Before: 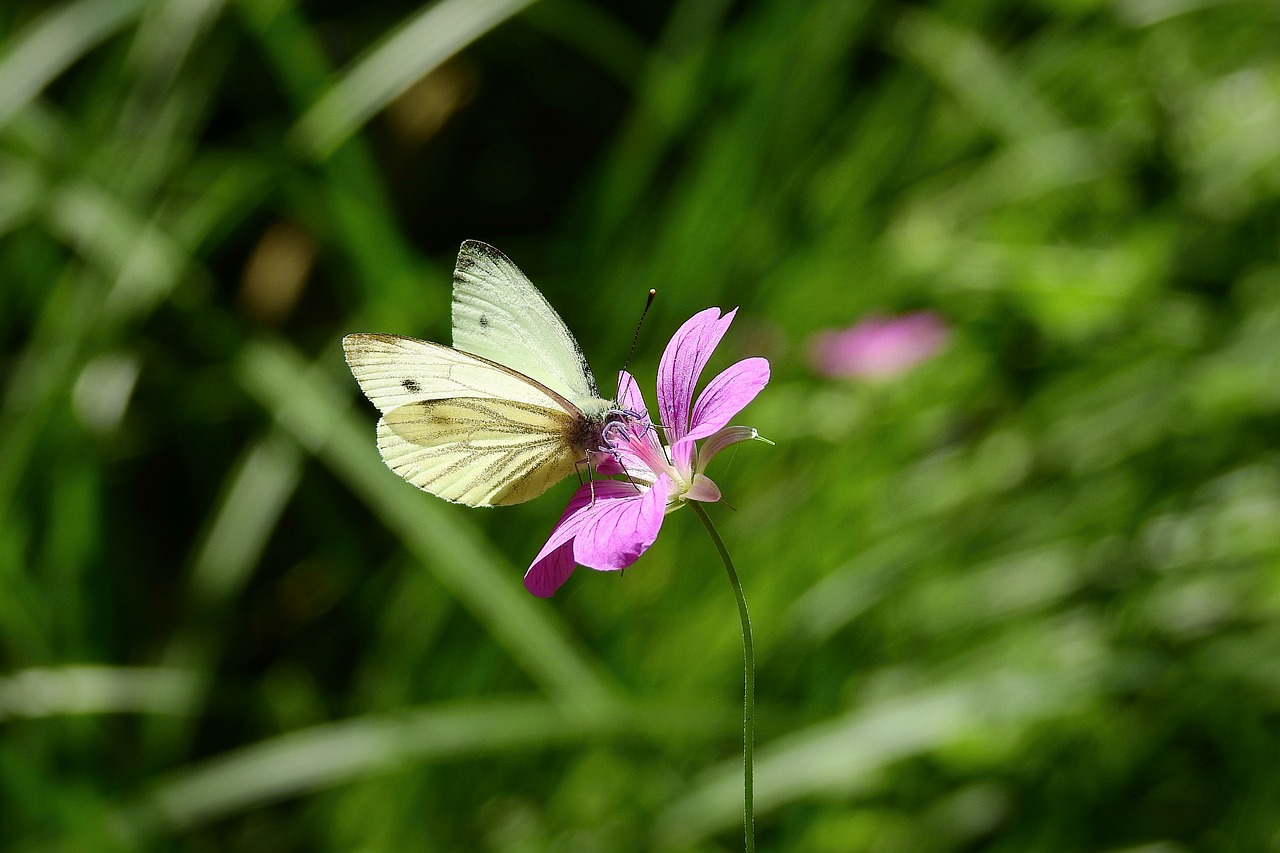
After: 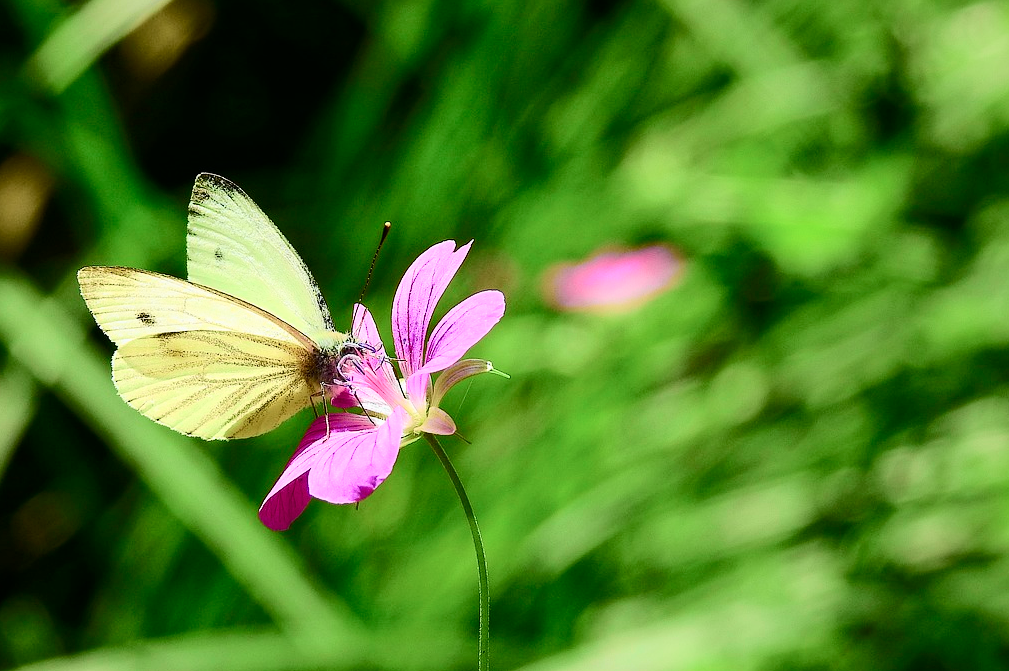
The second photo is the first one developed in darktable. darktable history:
crop and rotate: left 20.74%, top 7.912%, right 0.375%, bottom 13.378%
tone curve: curves: ch0 [(0, 0) (0.037, 0.011) (0.131, 0.108) (0.279, 0.279) (0.476, 0.554) (0.617, 0.693) (0.704, 0.77) (0.813, 0.852) (0.916, 0.924) (1, 0.993)]; ch1 [(0, 0) (0.318, 0.278) (0.444, 0.427) (0.493, 0.492) (0.508, 0.502) (0.534, 0.529) (0.562, 0.563) (0.626, 0.662) (0.746, 0.764) (1, 1)]; ch2 [(0, 0) (0.316, 0.292) (0.381, 0.37) (0.423, 0.448) (0.476, 0.492) (0.502, 0.498) (0.522, 0.518) (0.533, 0.532) (0.586, 0.631) (0.634, 0.663) (0.7, 0.7) (0.861, 0.808) (1, 0.951)], color space Lab, independent channels, preserve colors none
contrast brightness saturation: contrast 0.2, brightness 0.16, saturation 0.22
